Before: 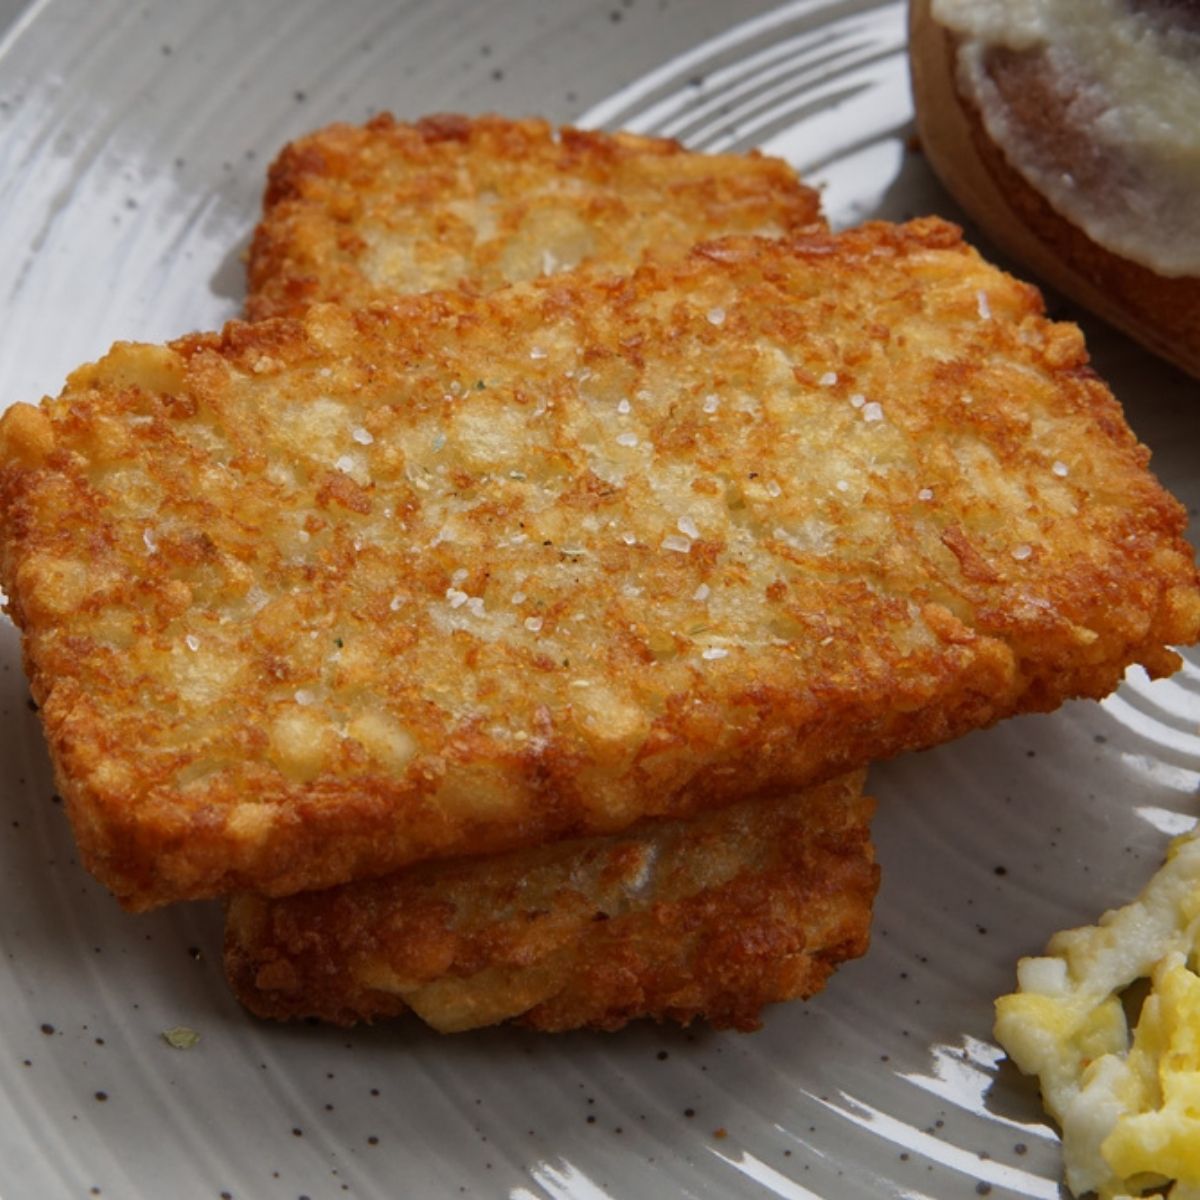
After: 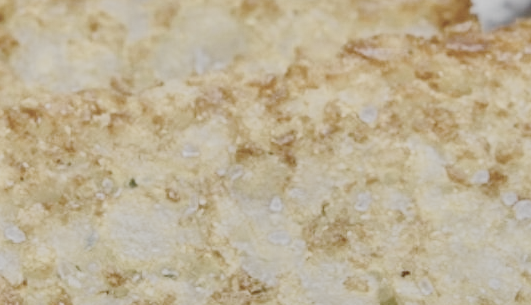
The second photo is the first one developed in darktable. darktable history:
crop: left 29.034%, top 16.854%, right 26.682%, bottom 57.726%
color balance rgb: global offset › luminance -0.43%, perceptual saturation grading › global saturation 25.267%, perceptual saturation grading › highlights -50.003%, perceptual saturation grading › shadows 30.834%
shadows and highlights: white point adjustment -3.54, highlights -63.57, soften with gaussian
filmic rgb: black relative exposure -7.65 EV, white relative exposure 4.56 EV, hardness 3.61, preserve chrominance no, color science v5 (2021), contrast in shadows safe, contrast in highlights safe
velvia: on, module defaults
exposure: black level correction 0, exposure 1.097 EV, compensate highlight preservation false
color zones: curves: ch0 [(0.25, 0.667) (0.758, 0.368)]; ch1 [(0.215, 0.245) (0.761, 0.373)]; ch2 [(0.247, 0.554) (0.761, 0.436)]
